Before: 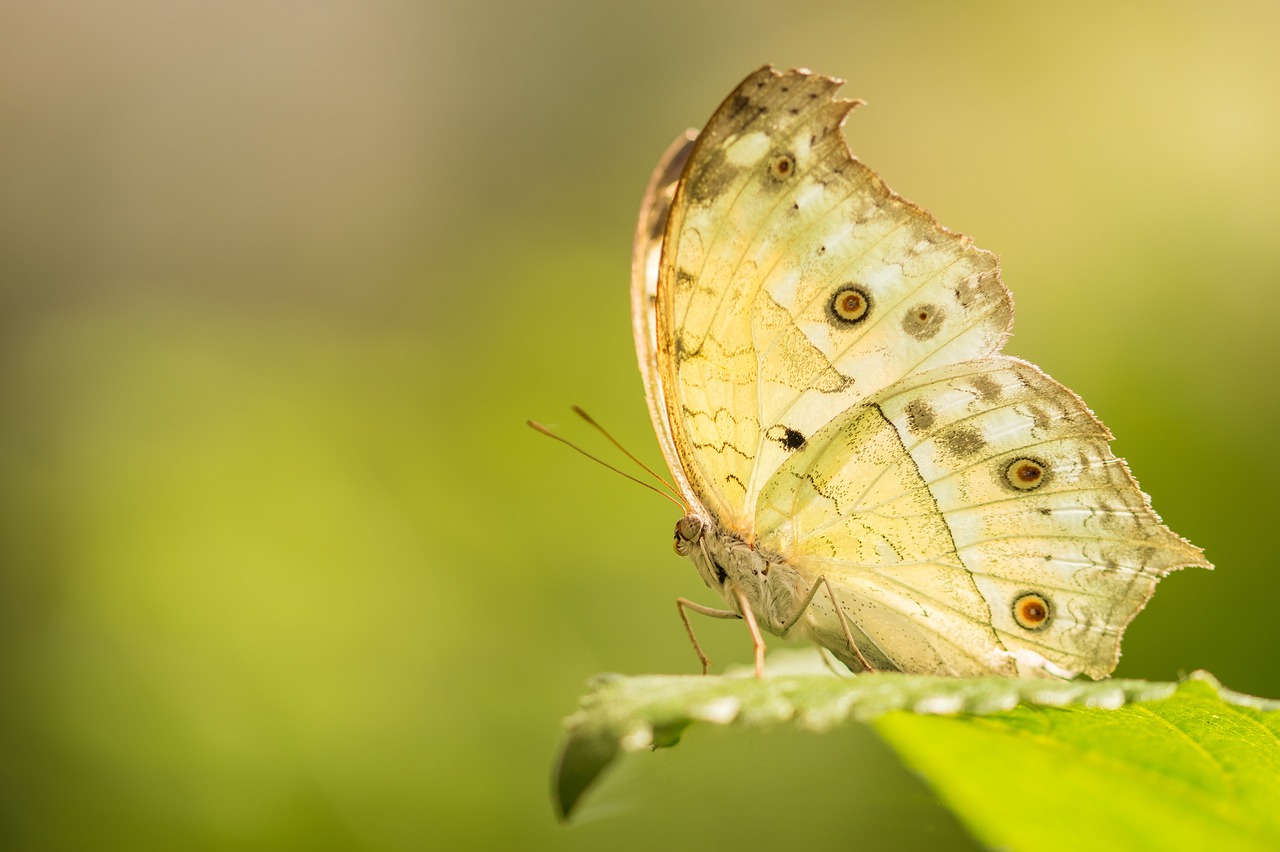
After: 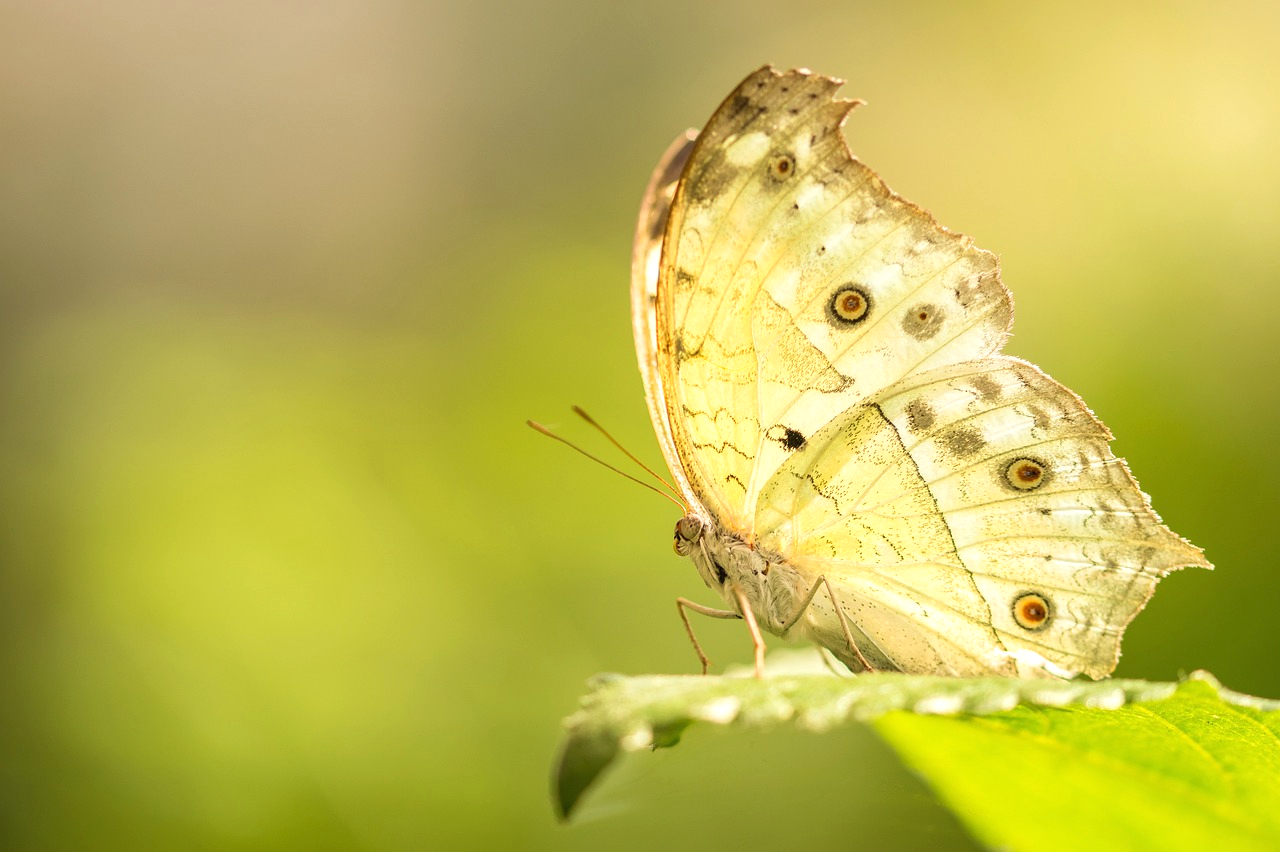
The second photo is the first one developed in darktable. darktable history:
exposure: black level correction 0, exposure 0.3 EV, compensate highlight preservation false
